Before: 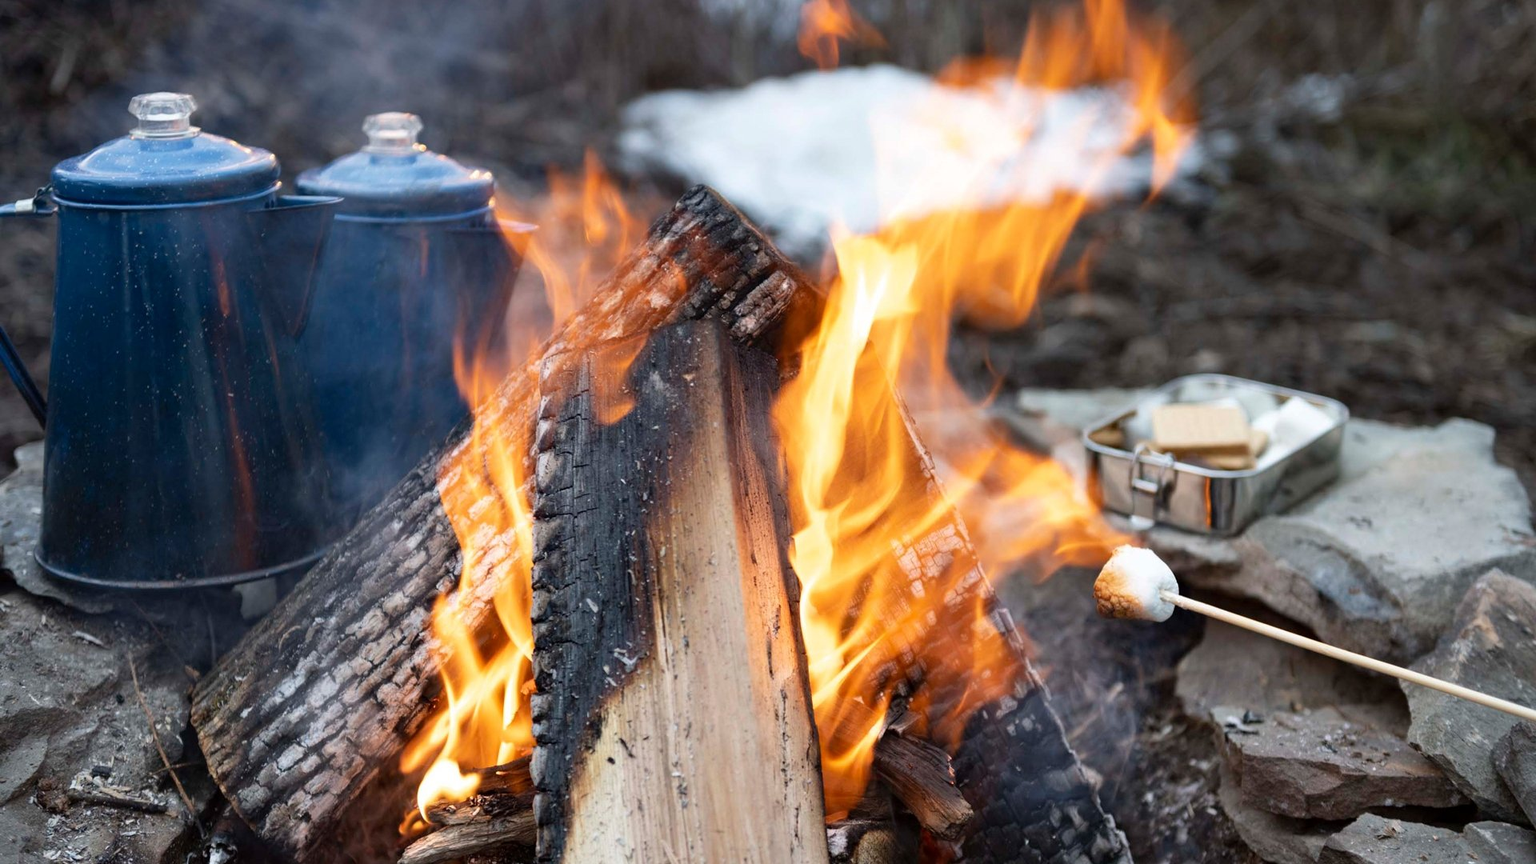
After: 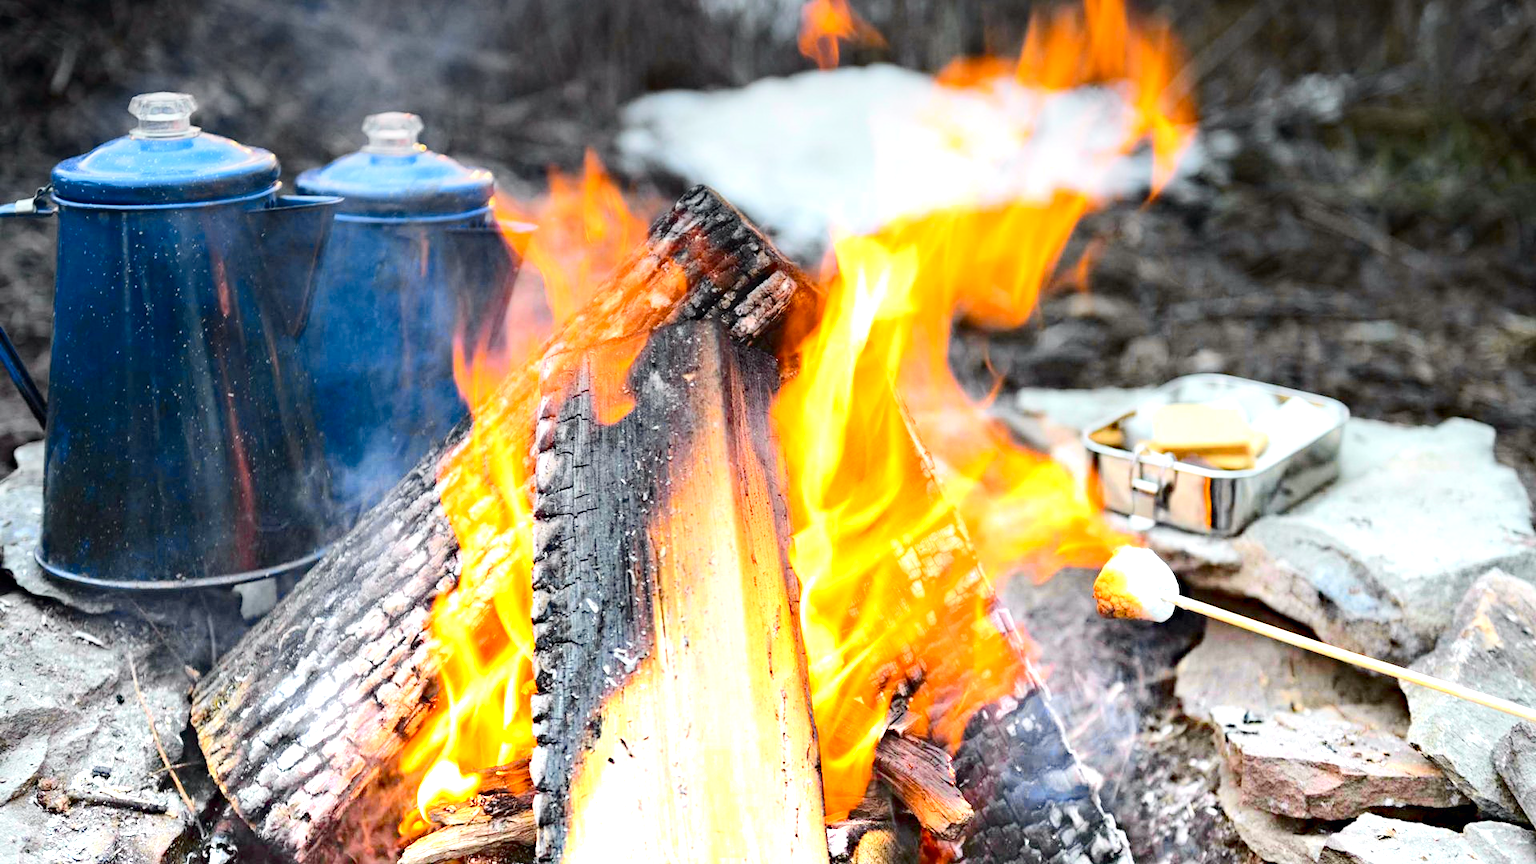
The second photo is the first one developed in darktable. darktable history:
haze removal: compatibility mode true, adaptive false
graduated density: density -3.9 EV
tone curve: curves: ch0 [(0, 0) (0.11, 0.081) (0.256, 0.259) (0.398, 0.475) (0.498, 0.611) (0.65, 0.757) (0.835, 0.883) (1, 0.961)]; ch1 [(0, 0) (0.346, 0.307) (0.408, 0.369) (0.453, 0.457) (0.482, 0.479) (0.502, 0.498) (0.521, 0.51) (0.553, 0.554) (0.618, 0.65) (0.693, 0.727) (1, 1)]; ch2 [(0, 0) (0.366, 0.337) (0.434, 0.46) (0.485, 0.494) (0.5, 0.494) (0.511, 0.508) (0.537, 0.55) (0.579, 0.599) (0.621, 0.693) (1, 1)], color space Lab, independent channels, preserve colors none
